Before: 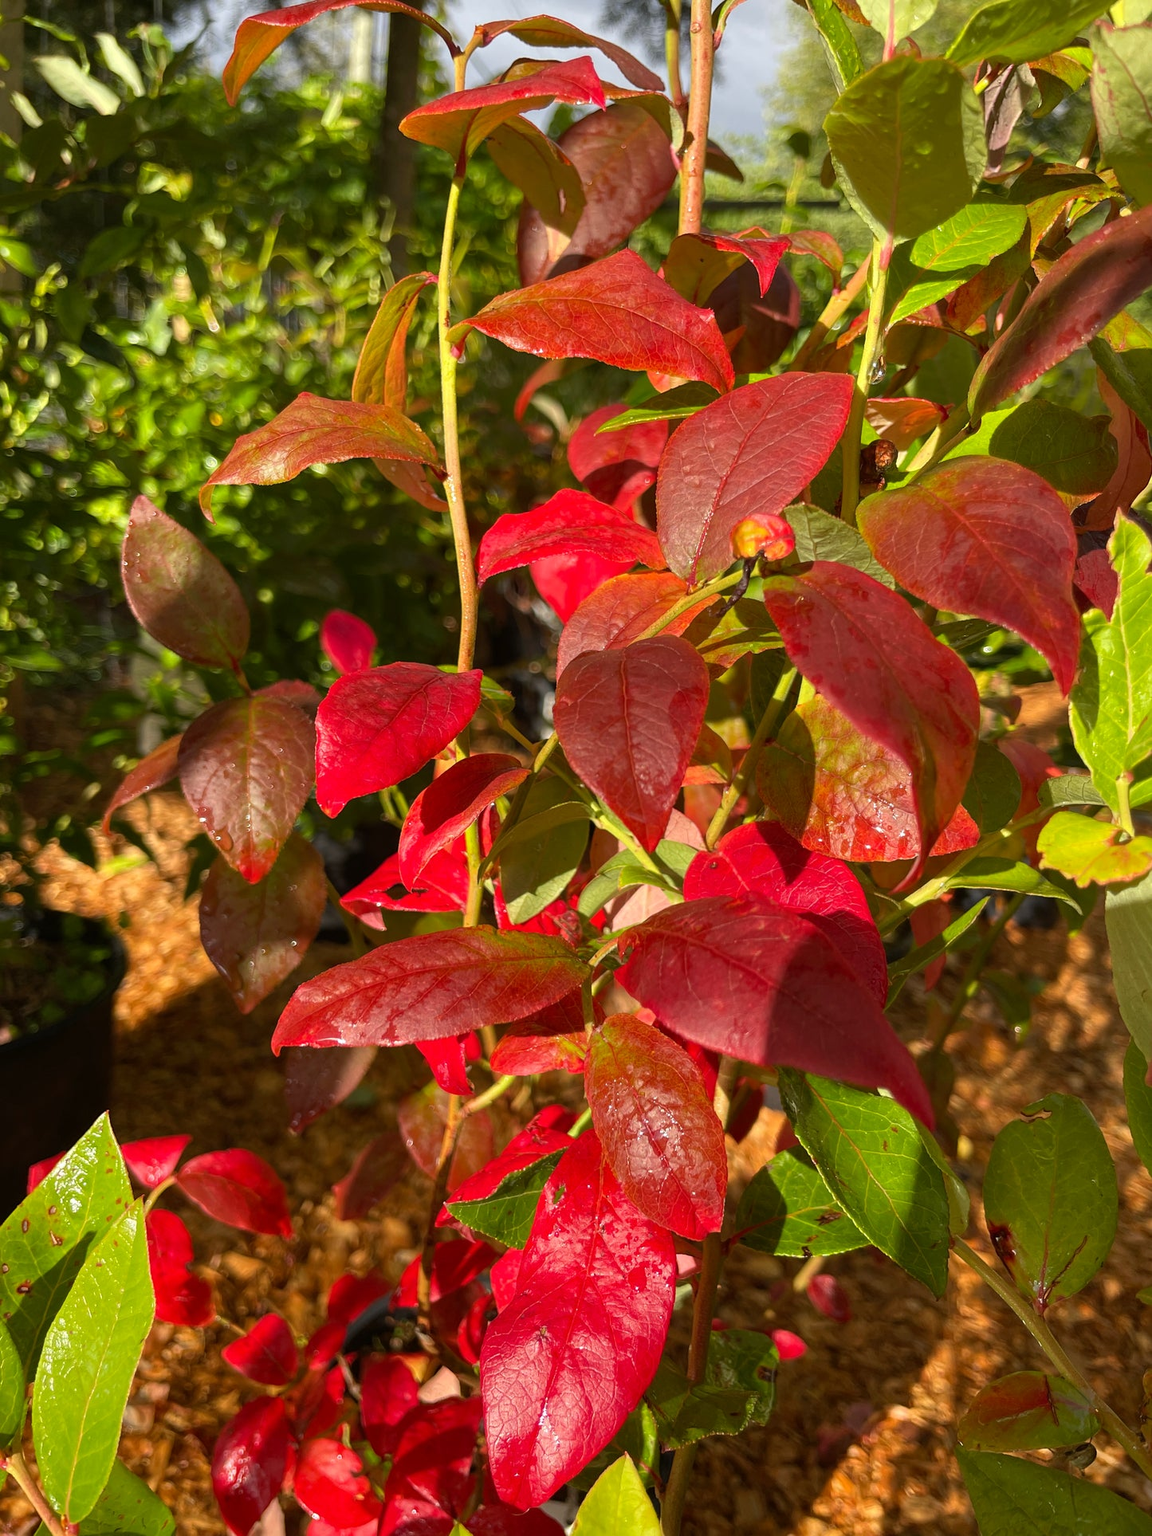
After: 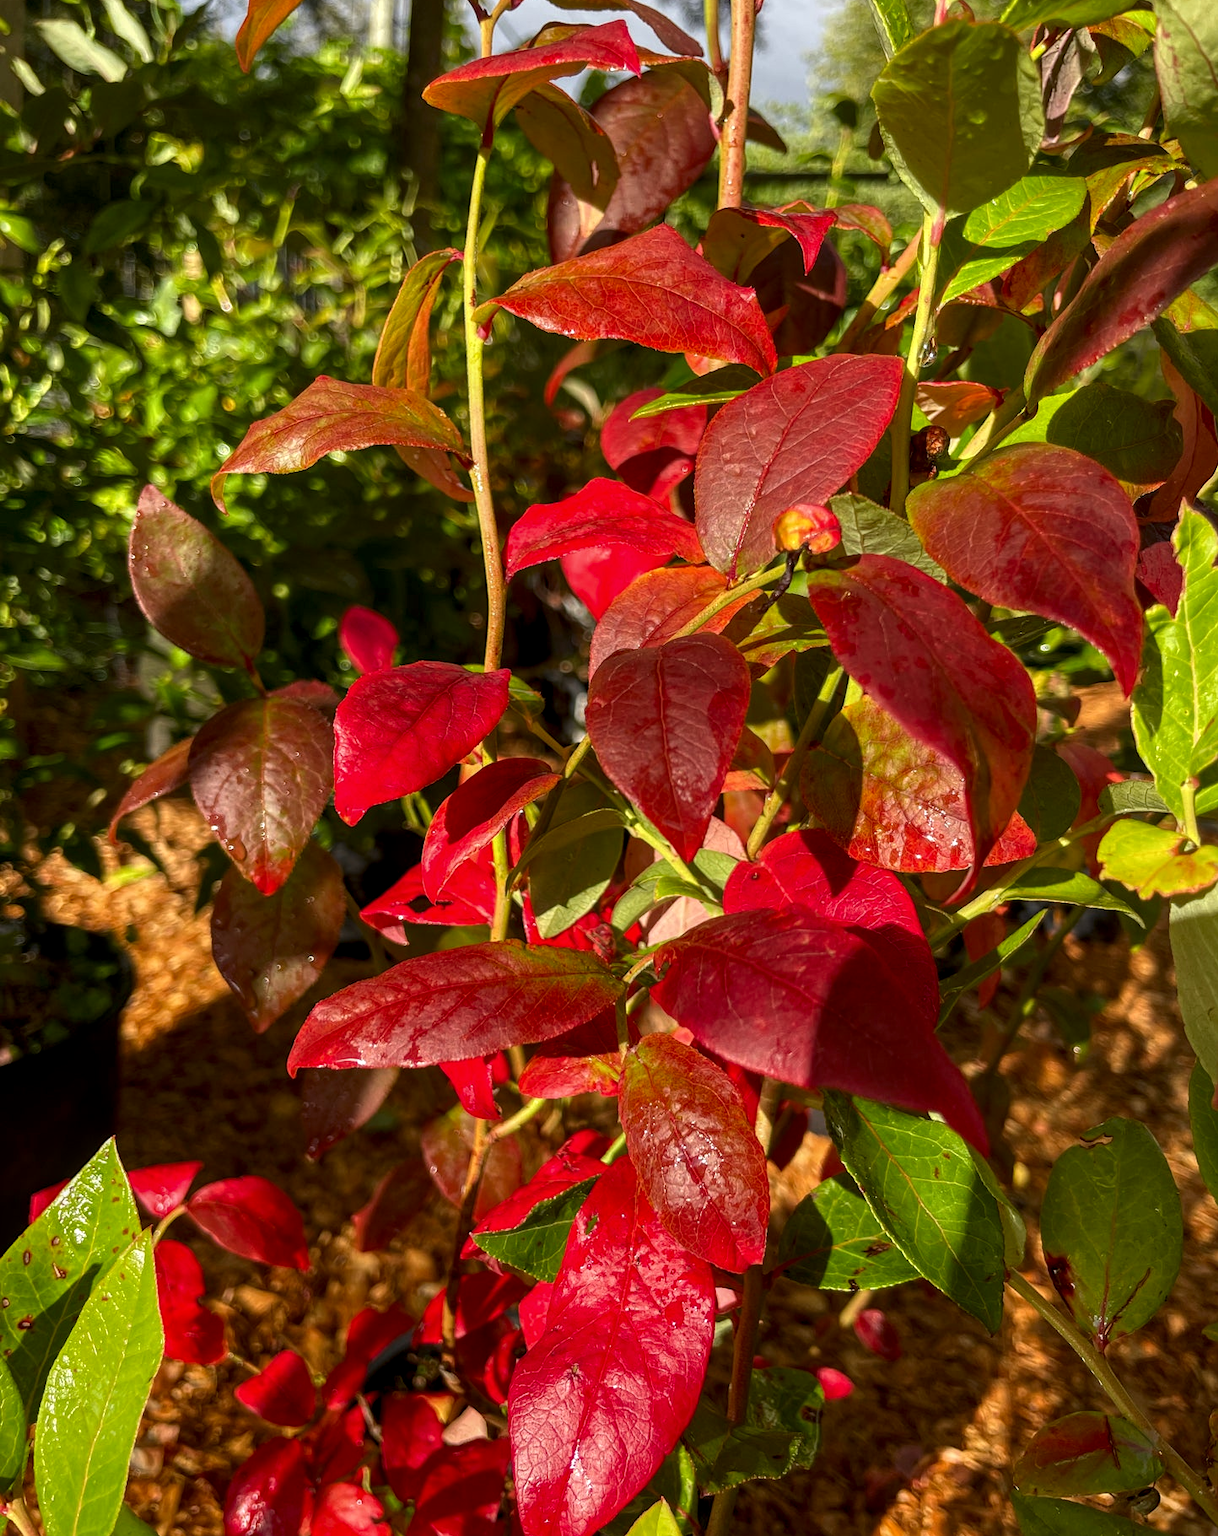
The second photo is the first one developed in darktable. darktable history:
crop and rotate: top 2.479%, bottom 3.018%
contrast brightness saturation: brightness -0.09
local contrast: detail 130%
